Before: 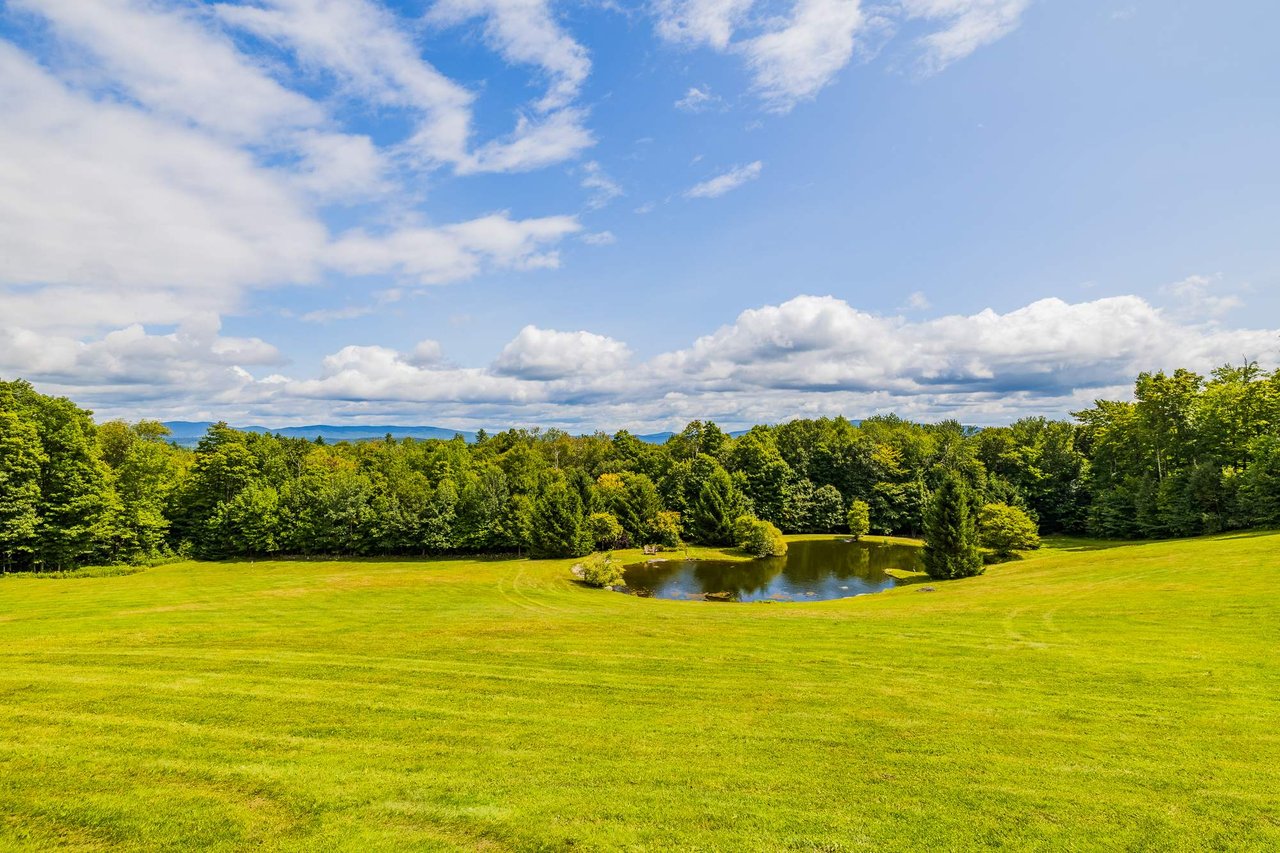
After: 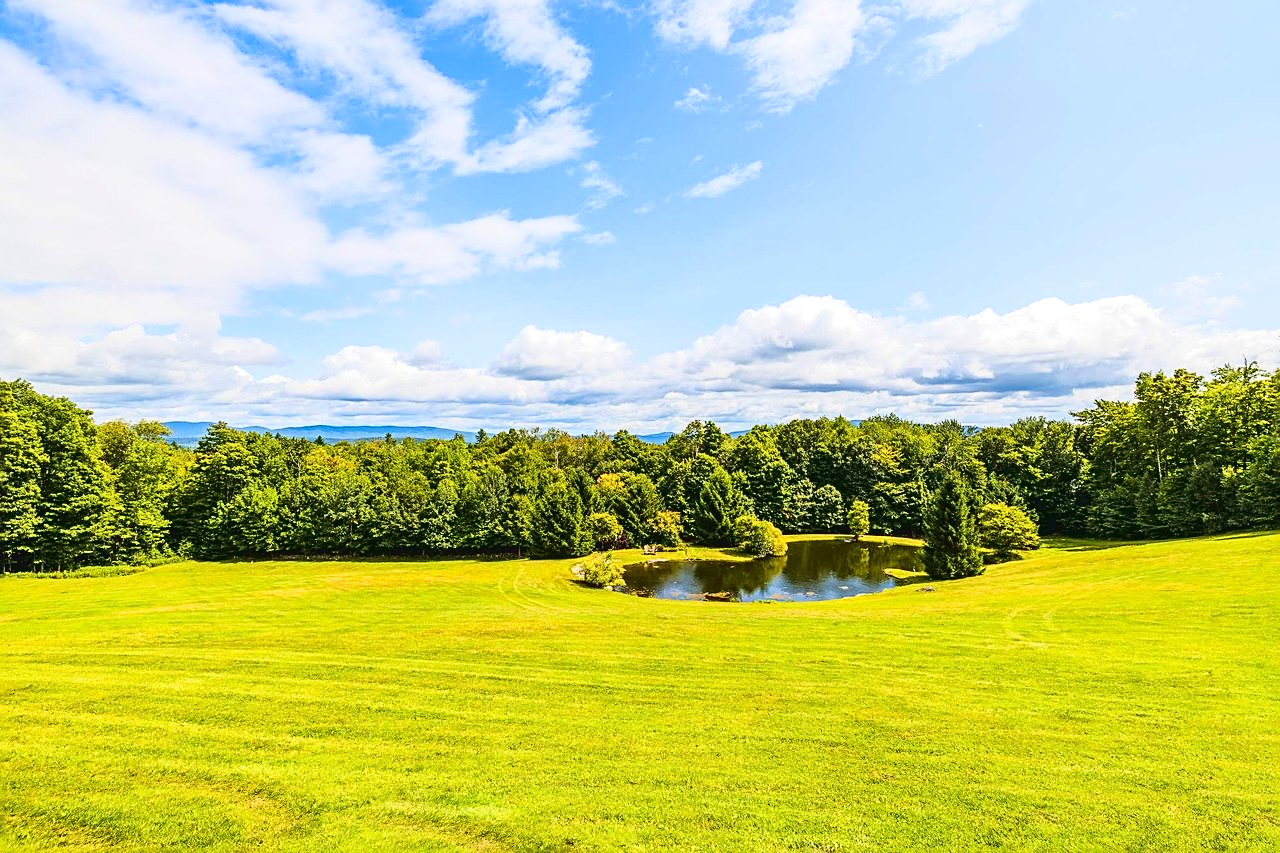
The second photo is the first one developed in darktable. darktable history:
sharpen: on, module defaults
tone curve: curves: ch0 [(0, 0.039) (0.104, 0.103) (0.273, 0.267) (0.448, 0.487) (0.704, 0.761) (0.886, 0.922) (0.994, 0.971)]; ch1 [(0, 0) (0.335, 0.298) (0.446, 0.413) (0.485, 0.487) (0.515, 0.503) (0.566, 0.563) (0.641, 0.655) (1, 1)]; ch2 [(0, 0) (0.314, 0.301) (0.421, 0.411) (0.502, 0.494) (0.528, 0.54) (0.557, 0.559) (0.612, 0.62) (0.722, 0.686) (1, 1)], color space Lab, linked channels, preserve colors none
tone equalizer: -8 EV -0.425 EV, -7 EV -0.366 EV, -6 EV -0.313 EV, -5 EV -0.195 EV, -3 EV 0.204 EV, -2 EV 0.317 EV, -1 EV 0.399 EV, +0 EV 0.394 EV
